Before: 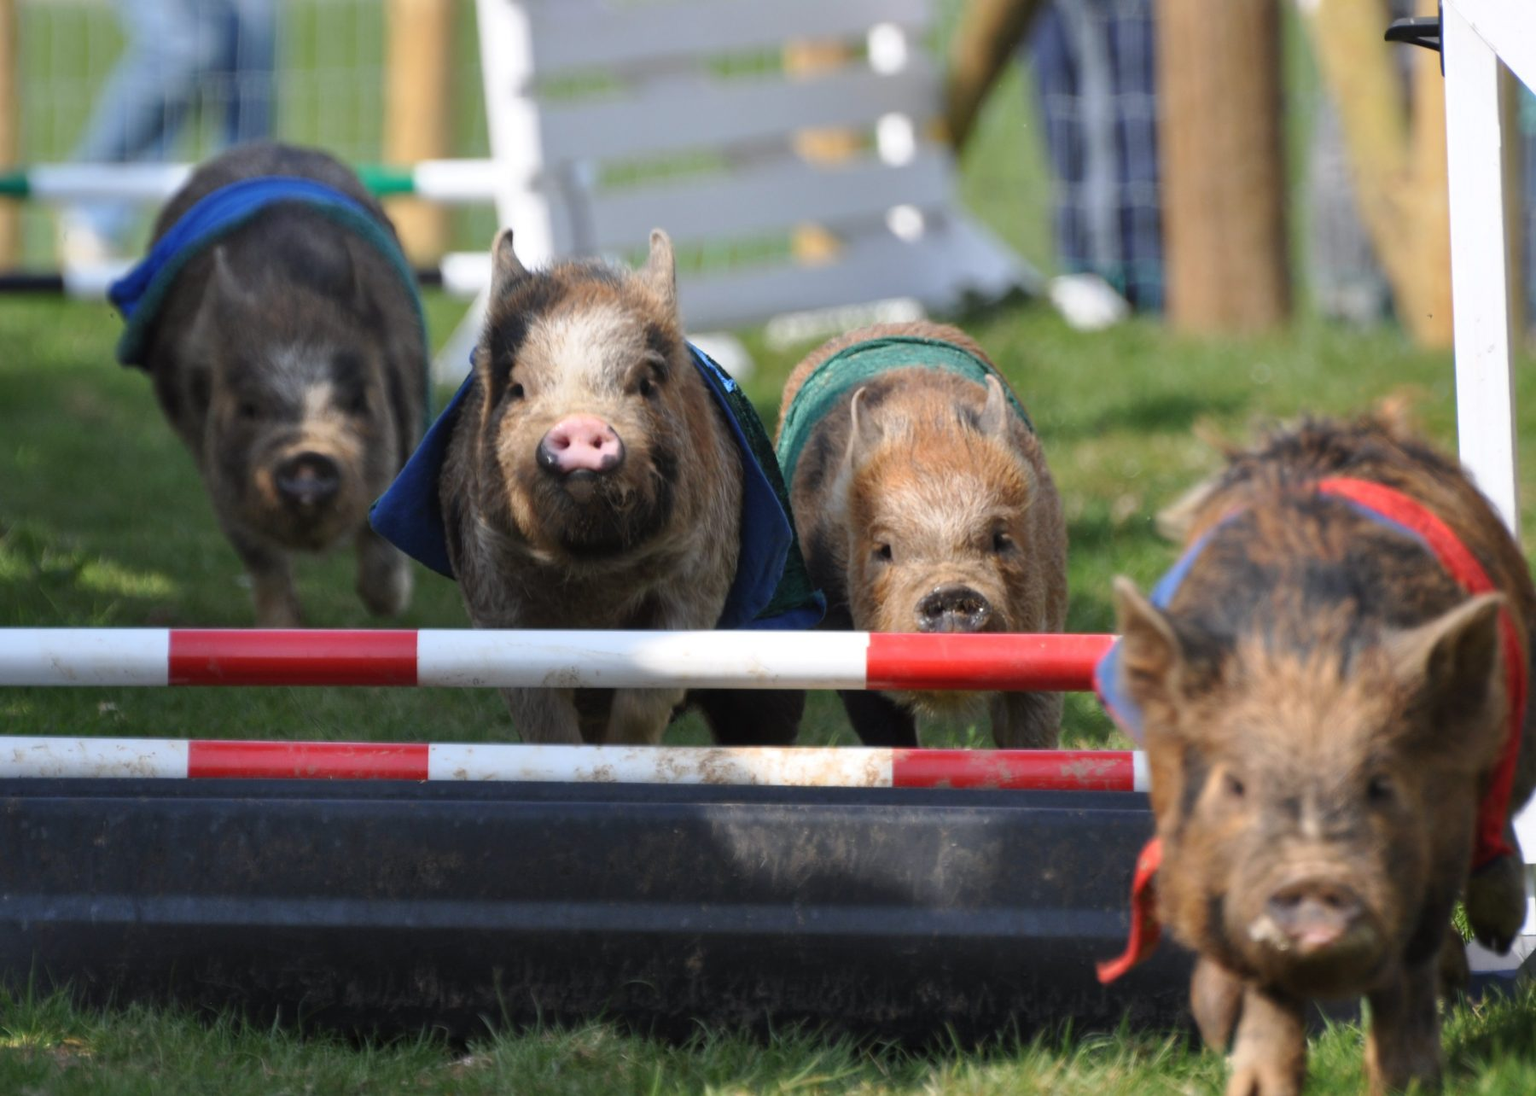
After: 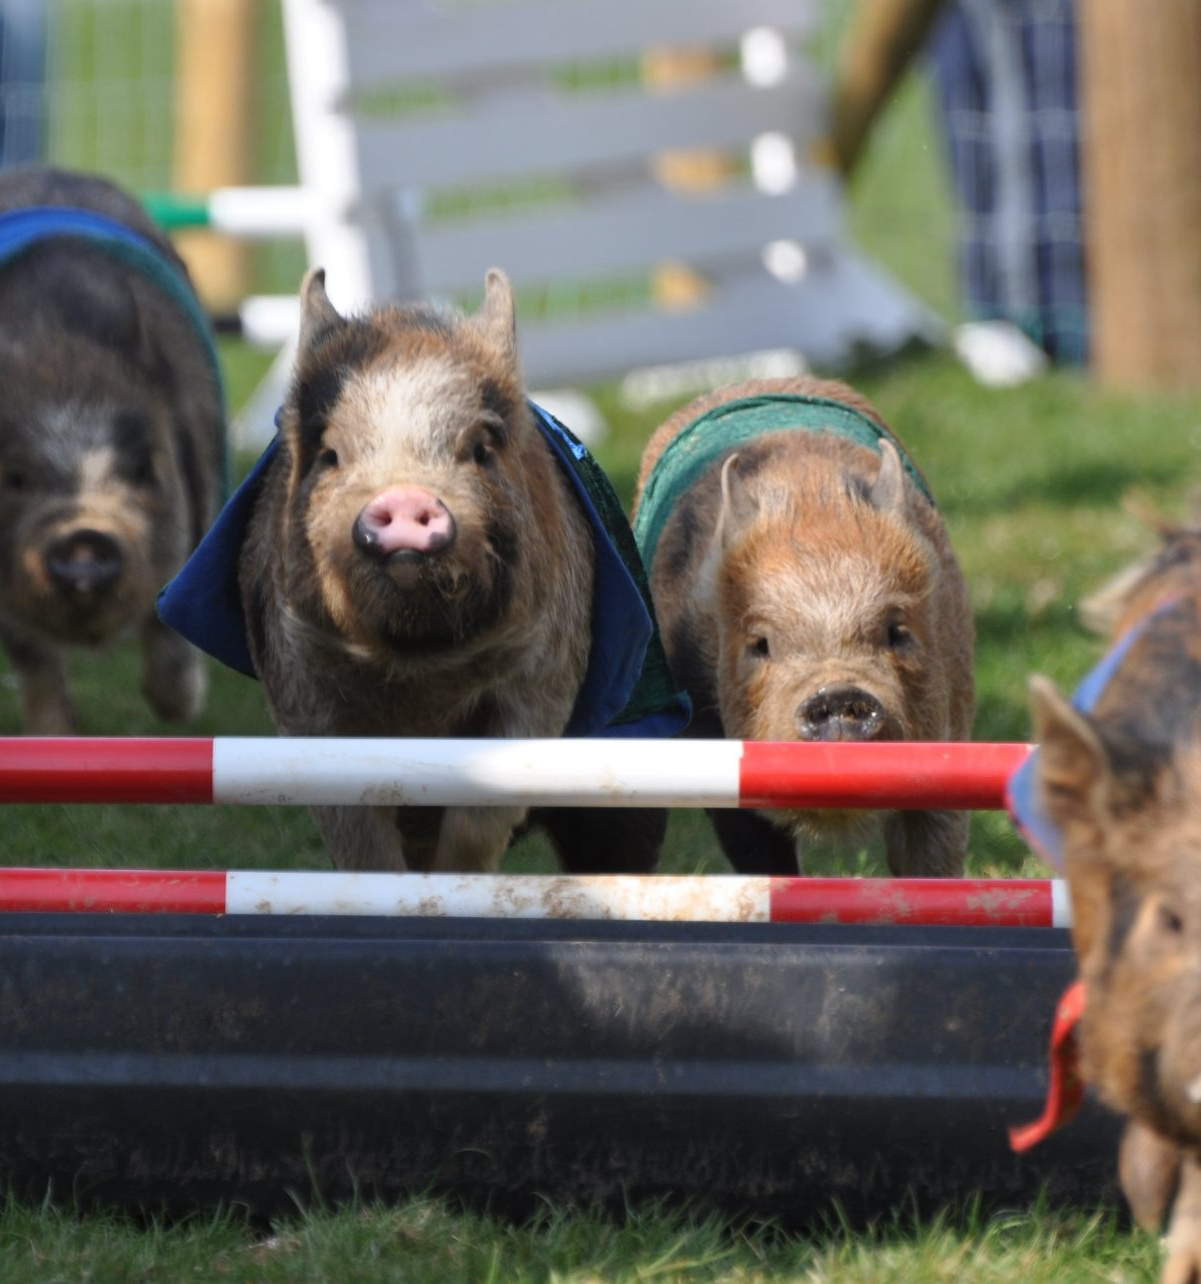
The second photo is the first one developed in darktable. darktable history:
crop: left 15.377%, right 17.896%
